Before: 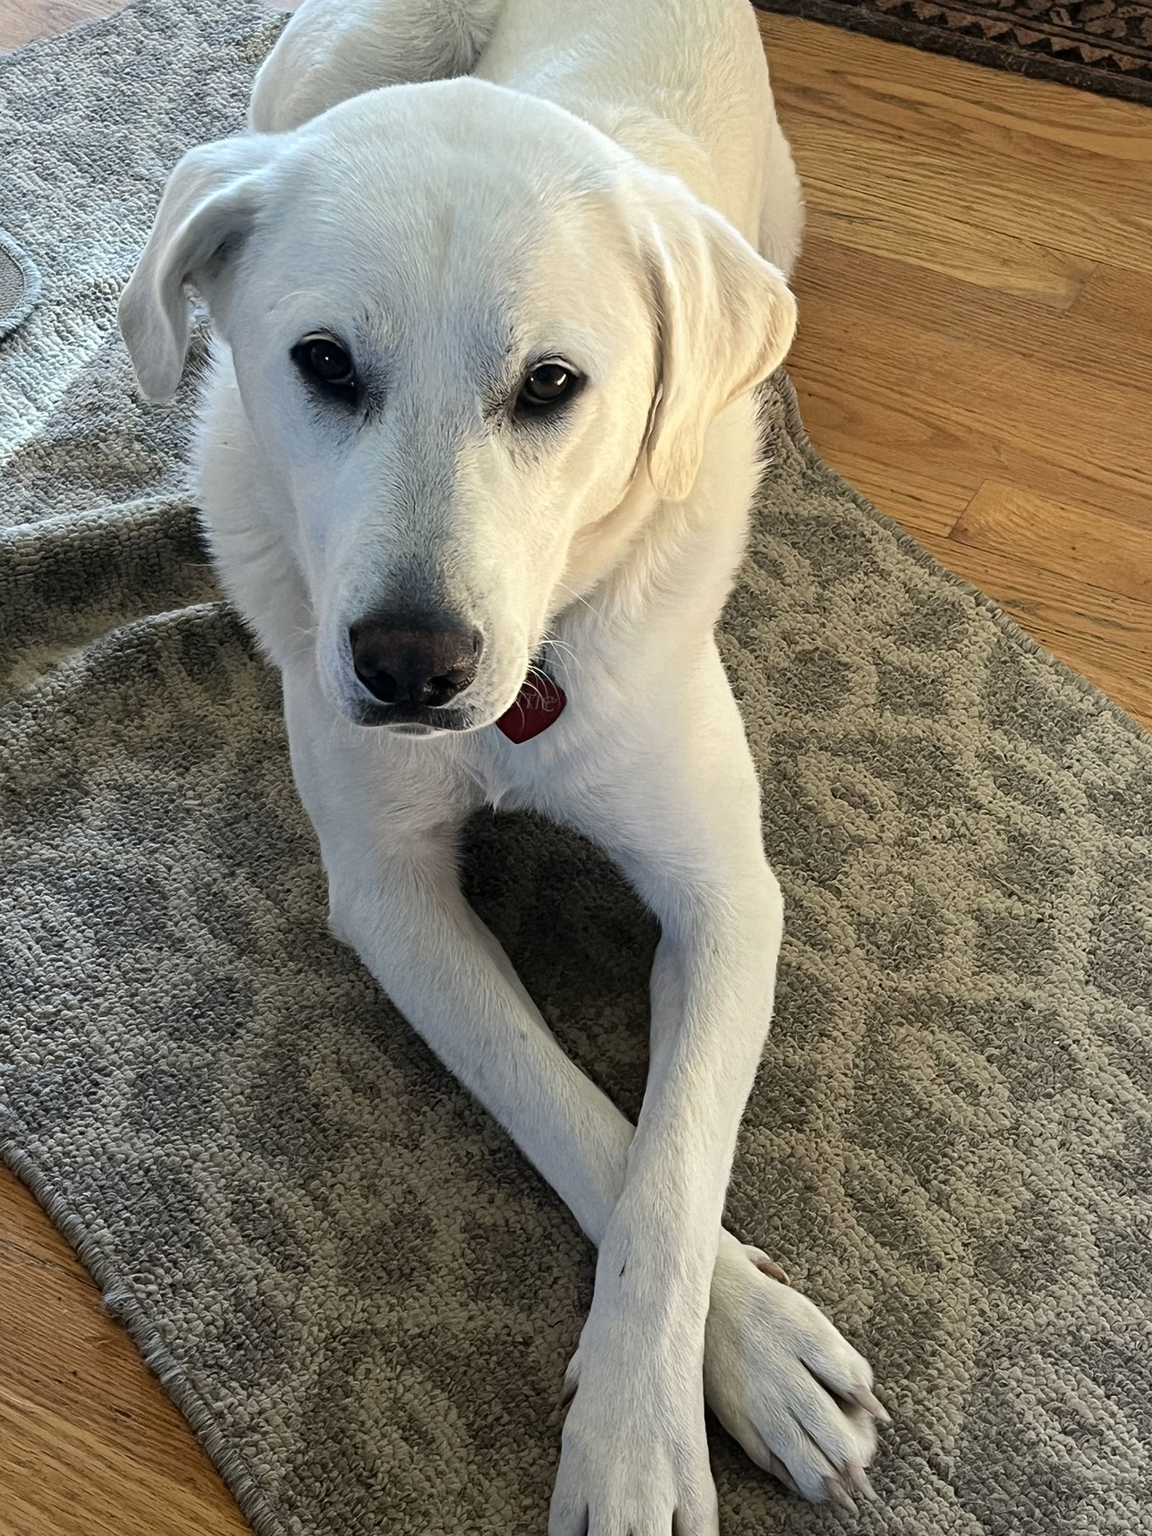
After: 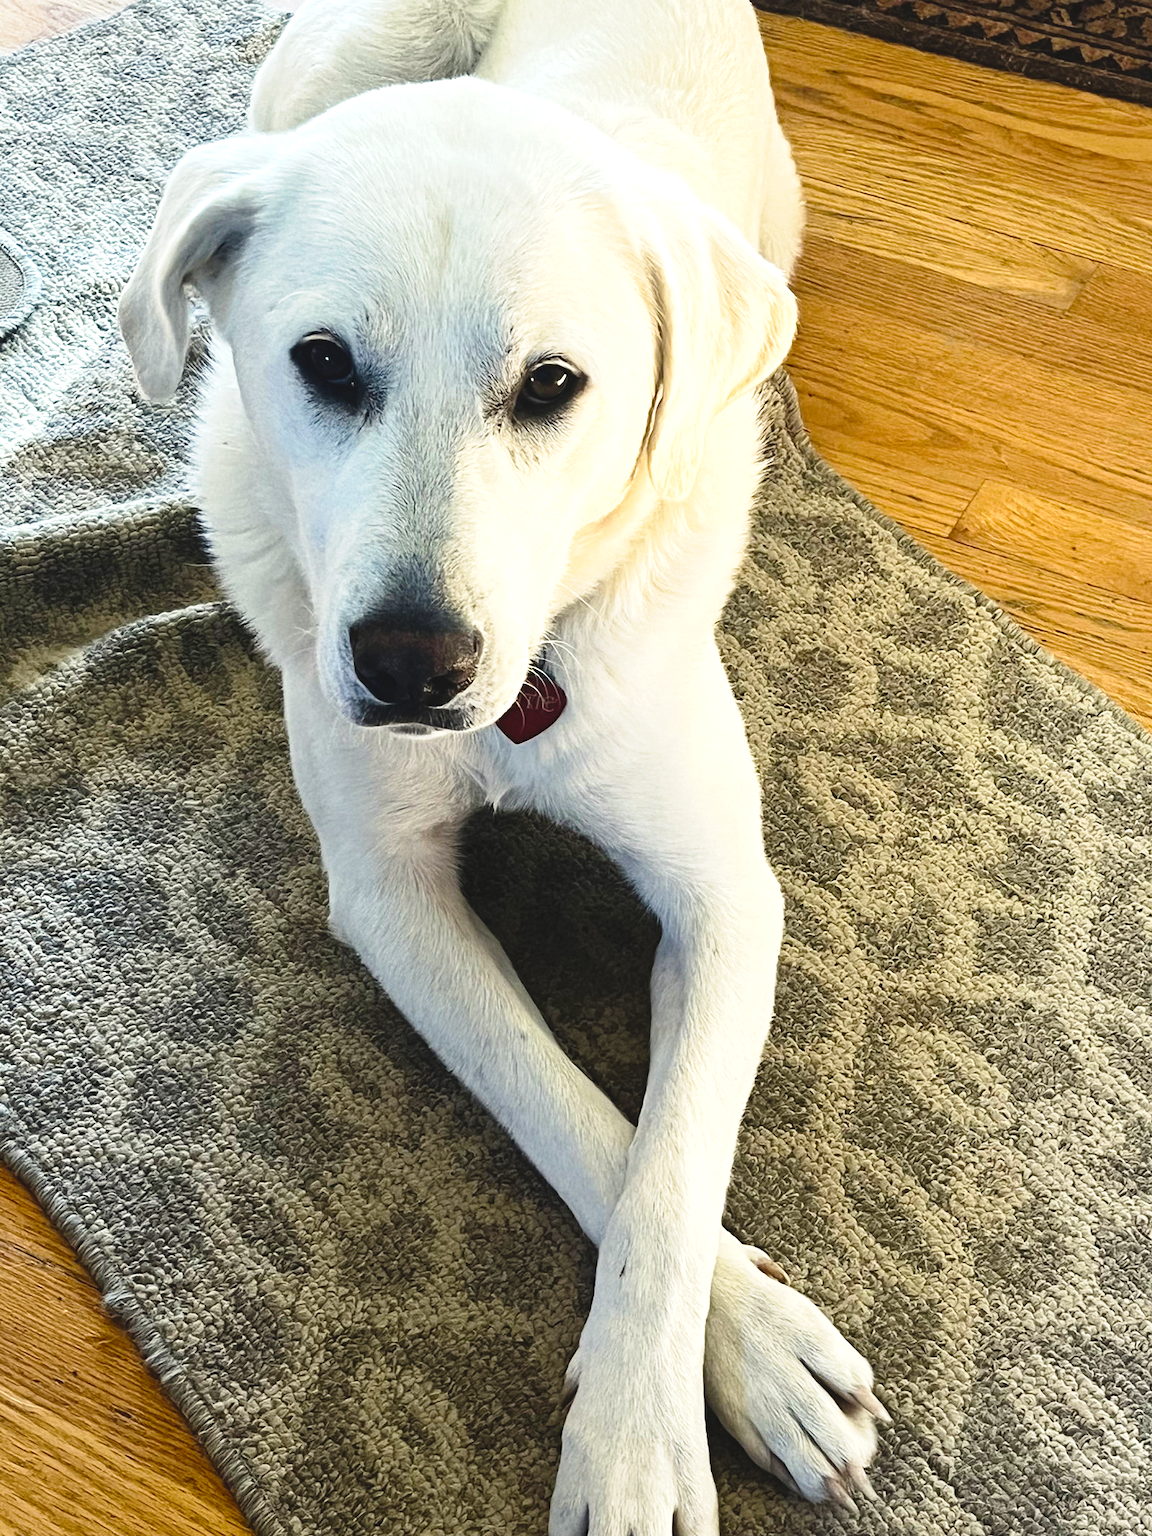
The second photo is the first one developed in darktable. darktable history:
color balance rgb: highlights gain › luminance 5.686%, highlights gain › chroma 2.597%, highlights gain › hue 92.46°, global offset › luminance 1.48%, perceptual saturation grading › global saturation 14.265%, perceptual saturation grading › highlights -25.75%, perceptual saturation grading › shadows 29.872%, perceptual brilliance grading › highlights 20.546%, perceptual brilliance grading › mid-tones 19.21%, perceptual brilliance grading › shadows -19.865%, global vibrance 32.574%
tone curve: curves: ch0 [(0, 0) (0.091, 0.077) (0.389, 0.458) (0.745, 0.82) (0.844, 0.908) (0.909, 0.942) (1, 0.973)]; ch1 [(0, 0) (0.437, 0.404) (0.5, 0.5) (0.529, 0.556) (0.58, 0.603) (0.616, 0.649) (1, 1)]; ch2 [(0, 0) (0.442, 0.415) (0.5, 0.5) (0.535, 0.557) (0.585, 0.62) (1, 1)], preserve colors none
